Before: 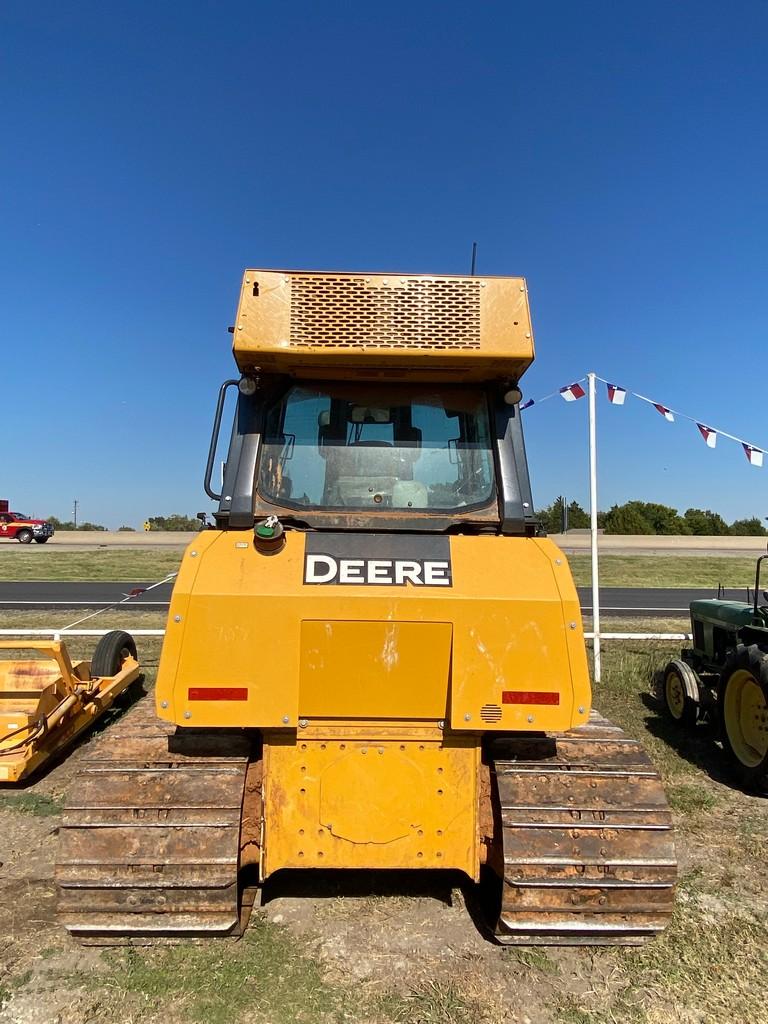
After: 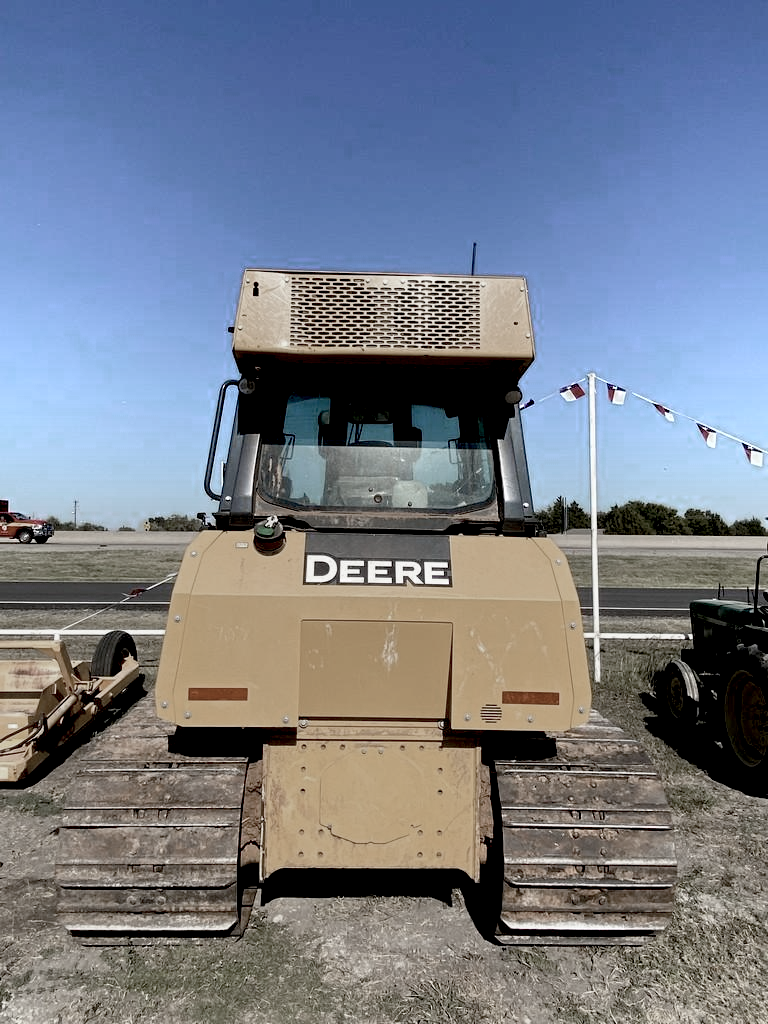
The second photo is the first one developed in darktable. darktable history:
exposure: black level correction 0.028, exposure -0.074 EV, compensate exposure bias true, compensate highlight preservation false
color zones: curves: ch0 [(0, 0.613) (0.01, 0.613) (0.245, 0.448) (0.498, 0.529) (0.642, 0.665) (0.879, 0.777) (0.99, 0.613)]; ch1 [(0, 0.272) (0.219, 0.127) (0.724, 0.346)]
